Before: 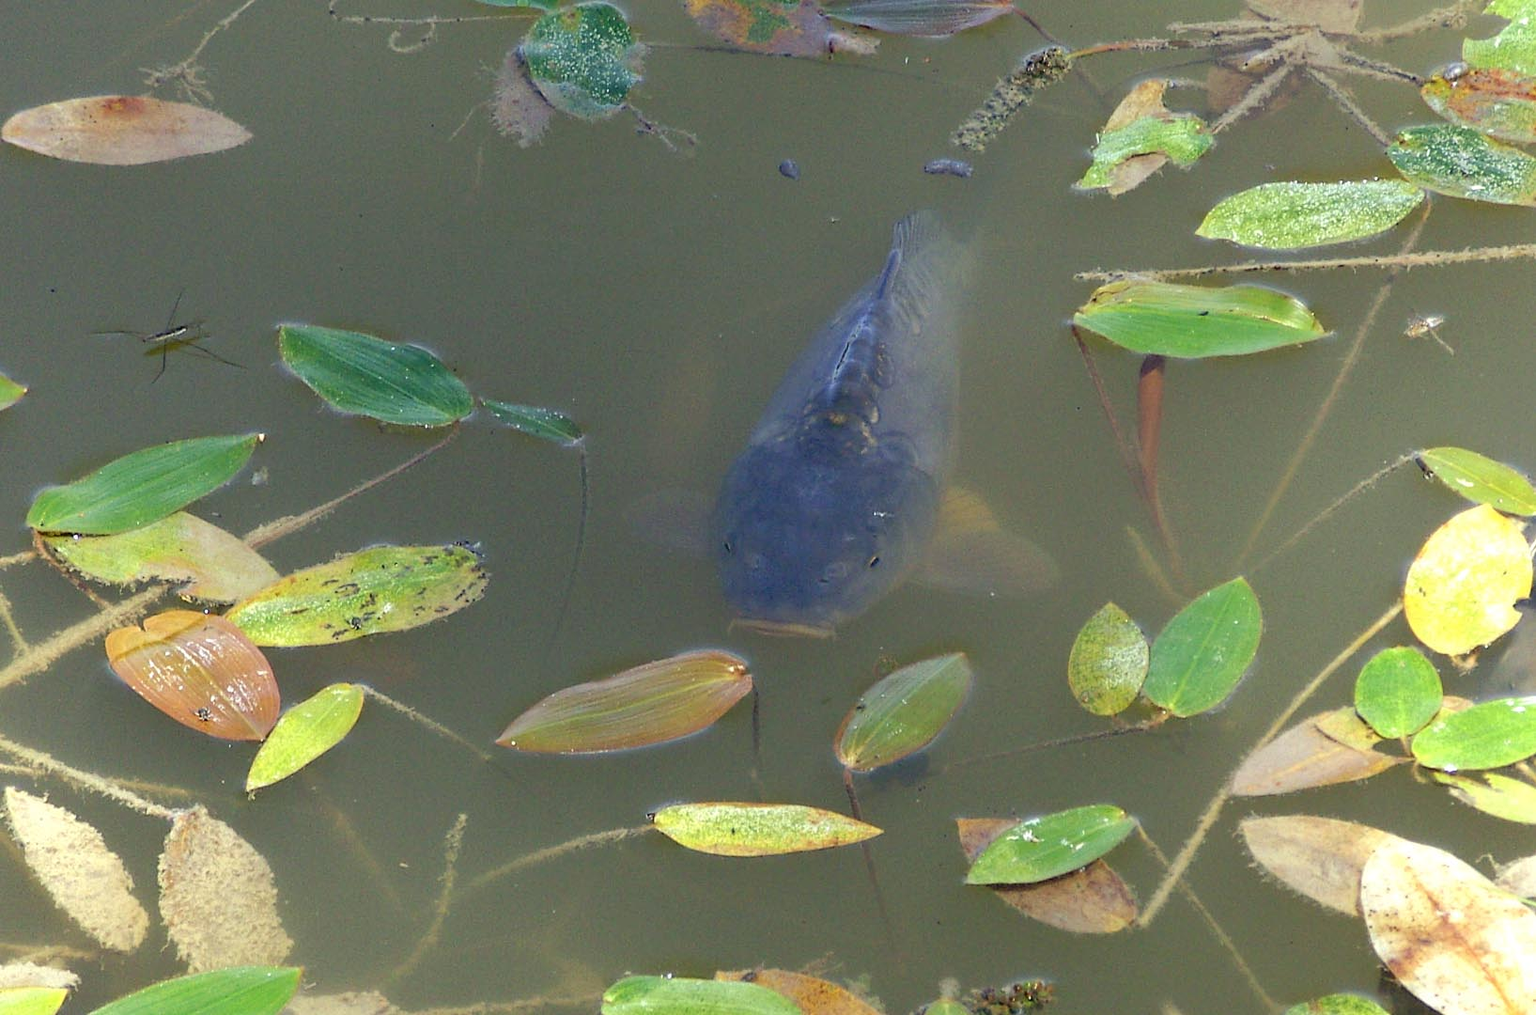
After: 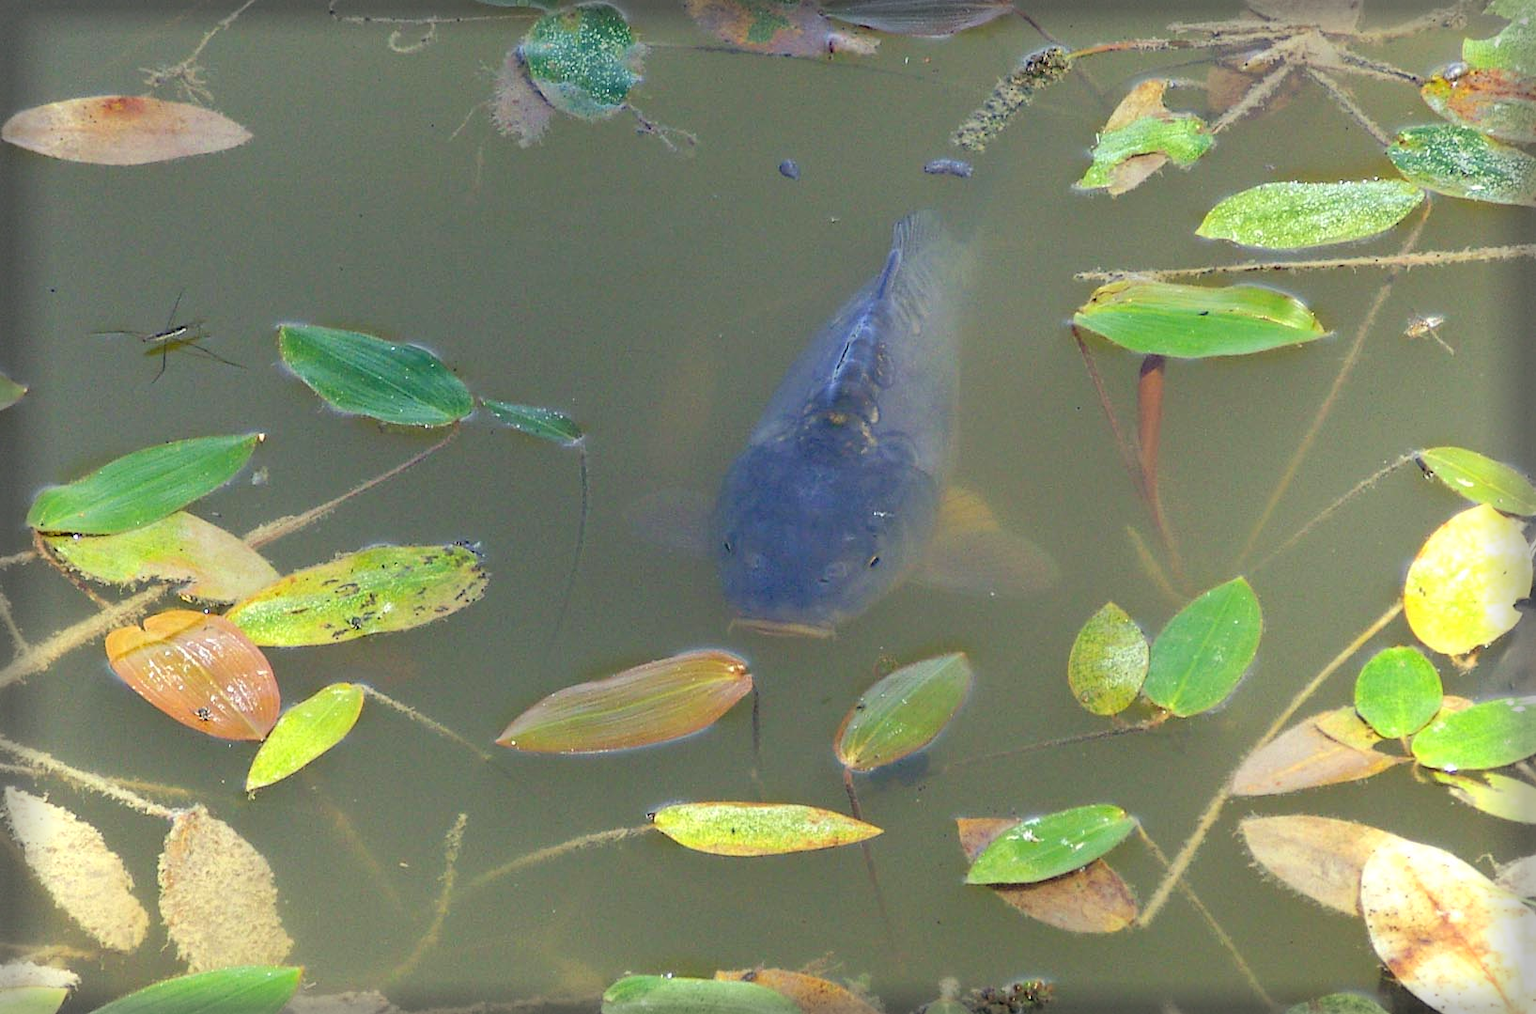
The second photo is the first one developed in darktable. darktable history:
contrast brightness saturation: contrast 0.071, brightness 0.084, saturation 0.178
vignetting: fall-off start 92.9%, fall-off radius 5.66%, brightness -0.482, automatic ratio true, width/height ratio 1.332, shape 0.041
